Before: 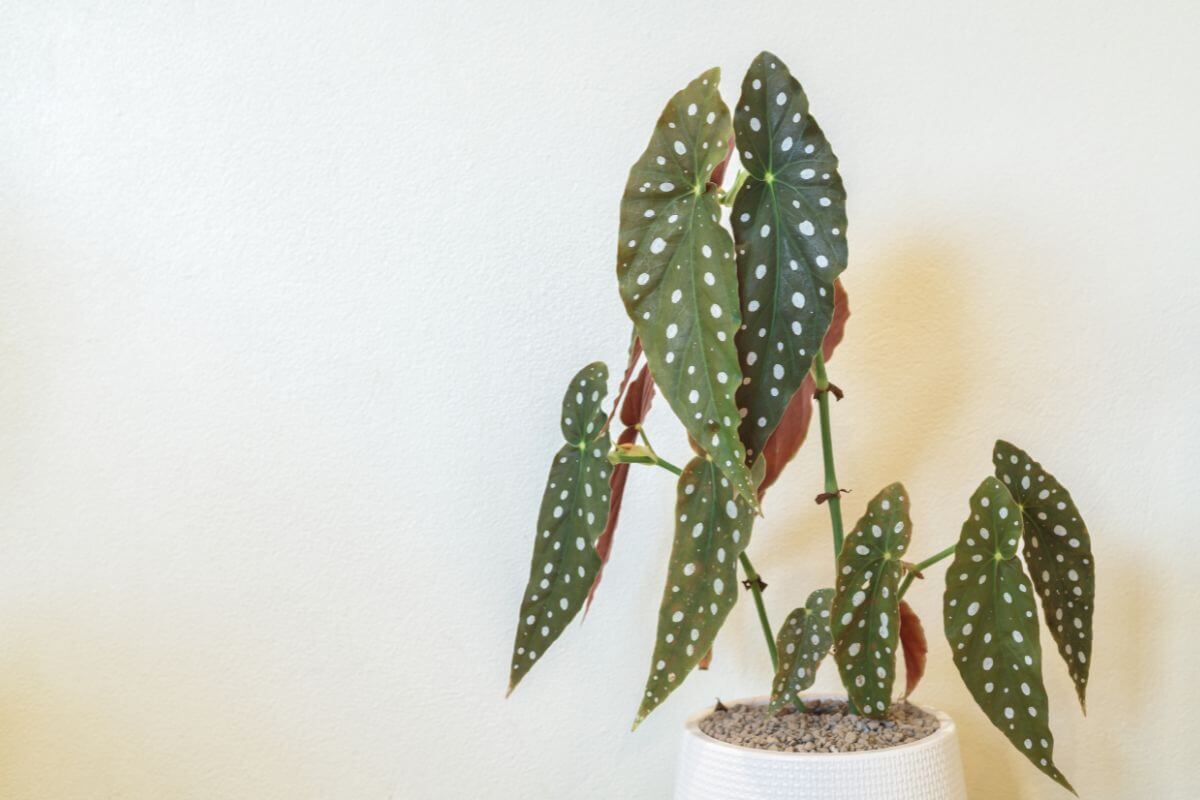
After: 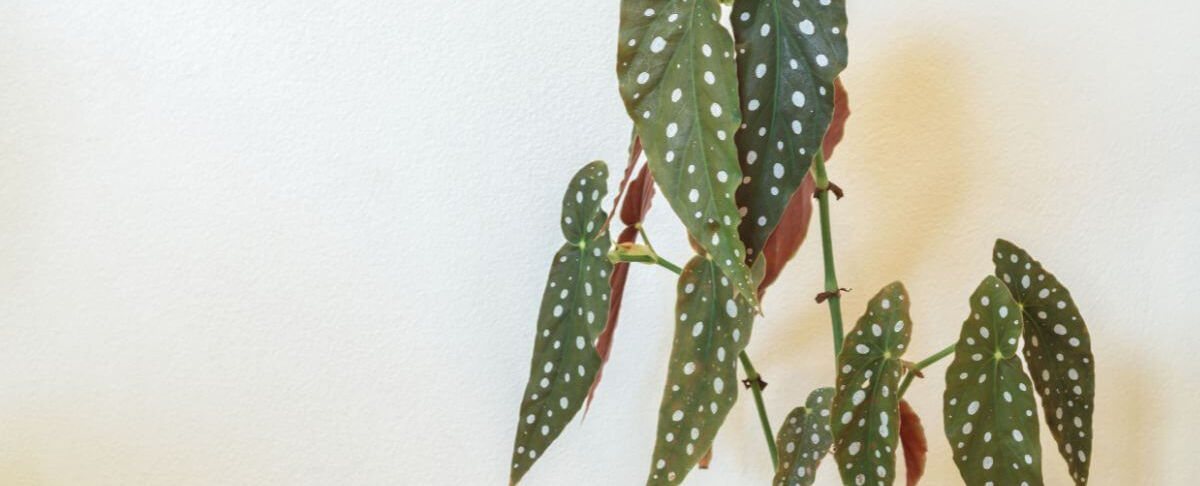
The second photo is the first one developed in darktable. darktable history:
crop and rotate: top 25.224%, bottom 13.971%
